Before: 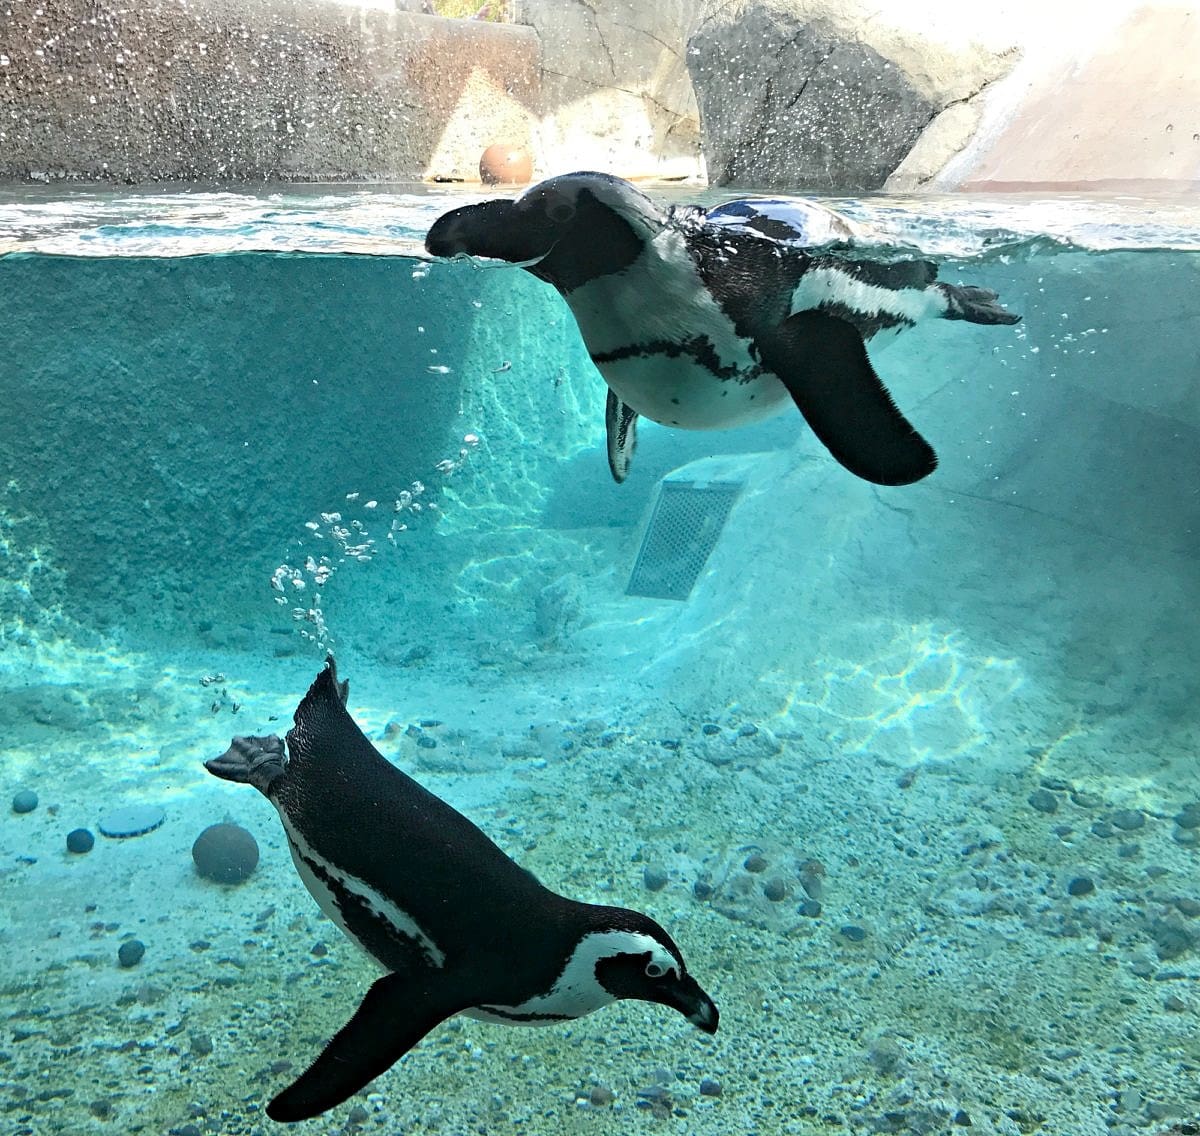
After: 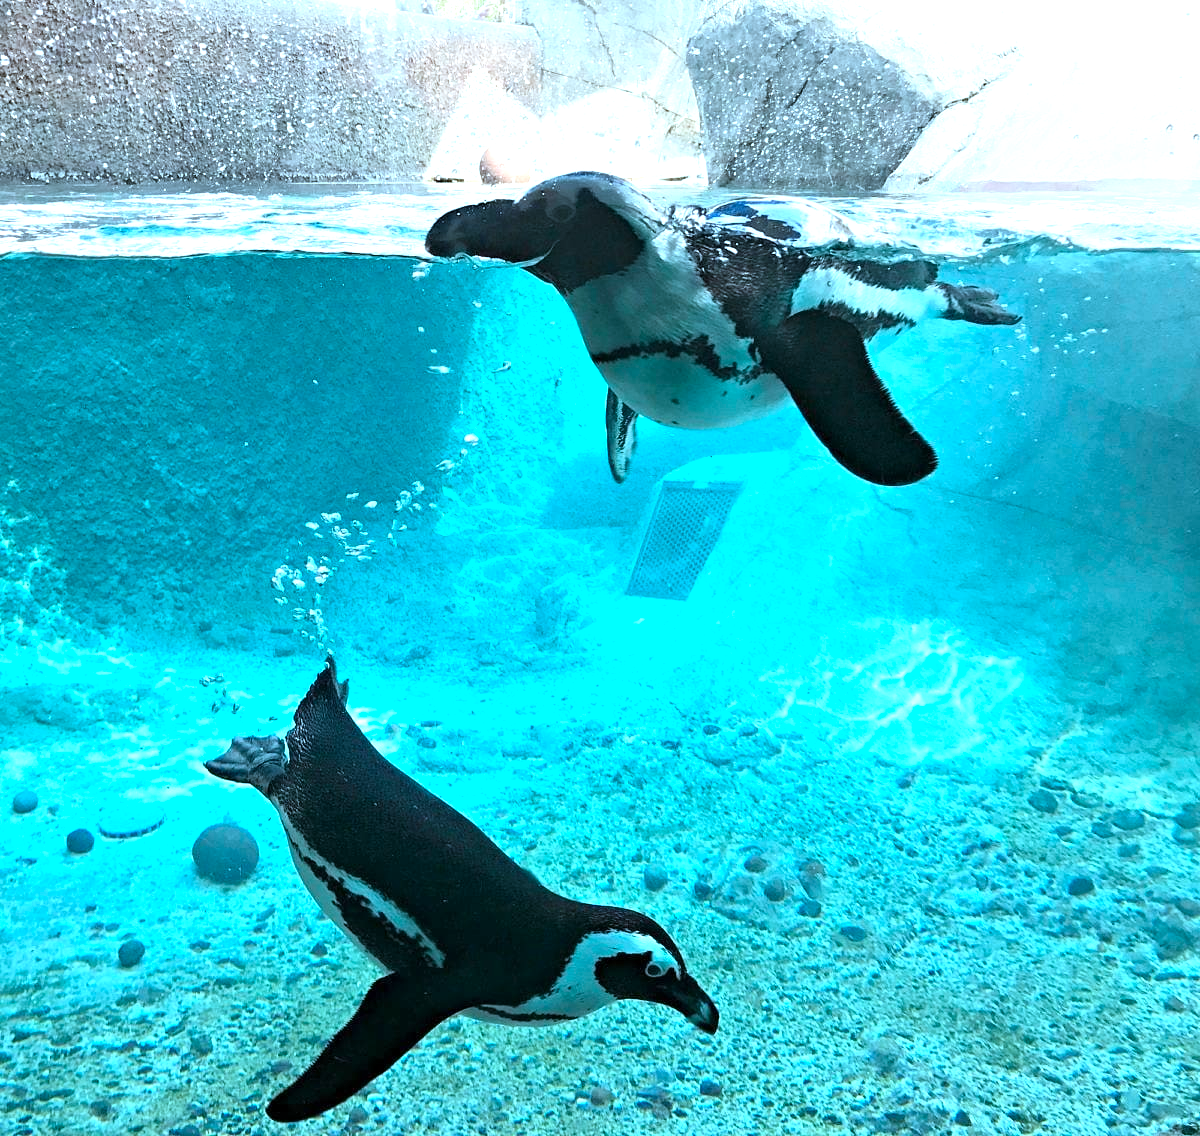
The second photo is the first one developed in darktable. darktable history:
exposure: exposure 0.7 EV, compensate highlight preservation false
color correction: highlights a* -9.35, highlights b* -23.15
